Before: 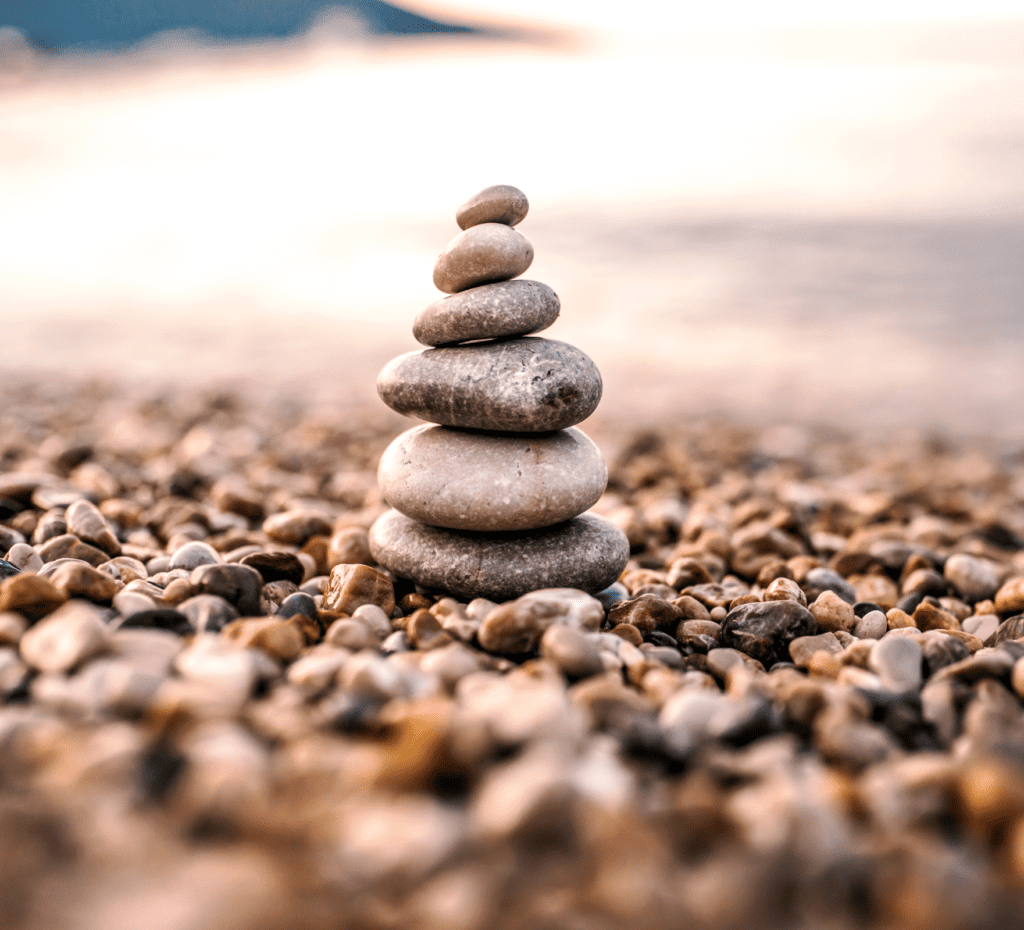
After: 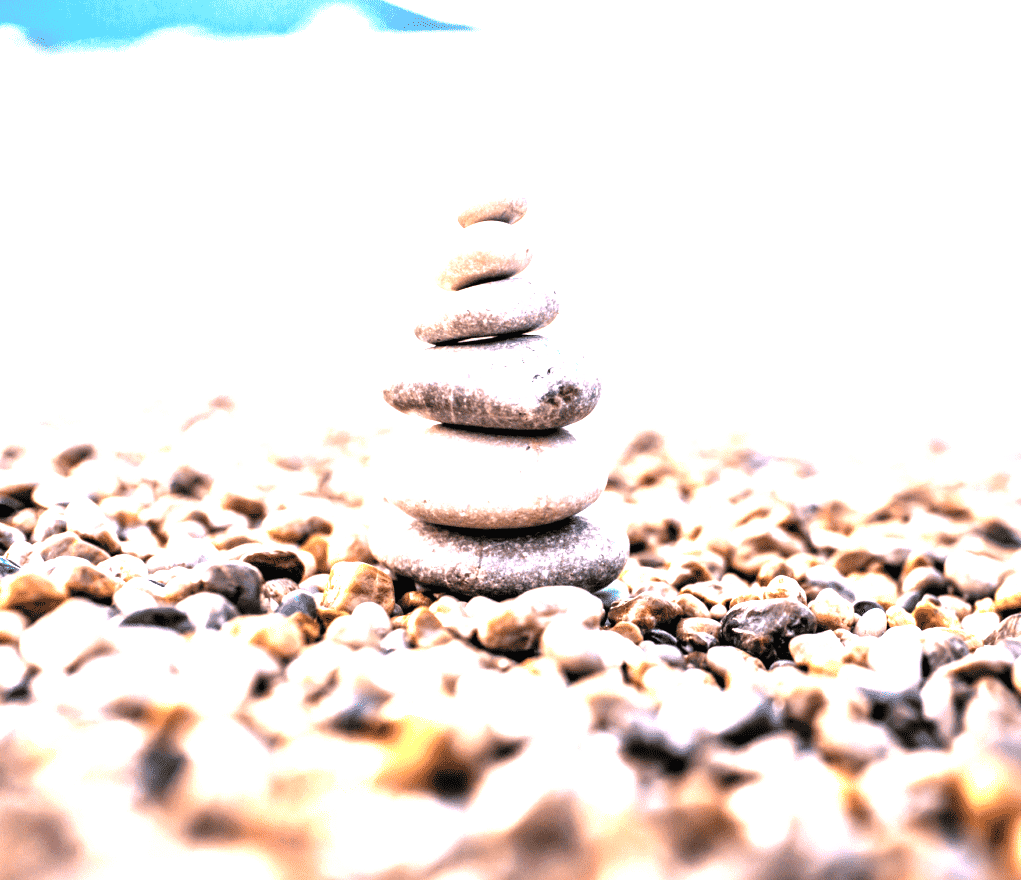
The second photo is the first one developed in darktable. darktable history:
crop: top 0.283%, right 0.256%, bottom 5.023%
exposure: black level correction 0, exposure 1.587 EV, compensate highlight preservation false
tone equalizer: -8 EV -0.754 EV, -7 EV -0.725 EV, -6 EV -0.609 EV, -5 EV -0.385 EV, -3 EV 0.377 EV, -2 EV 0.6 EV, -1 EV 0.683 EV, +0 EV 0.774 EV
color balance rgb: perceptual saturation grading › global saturation 0.327%, global vibrance 20%
color calibration: illuminant custom, x 0.371, y 0.382, temperature 4282.83 K
